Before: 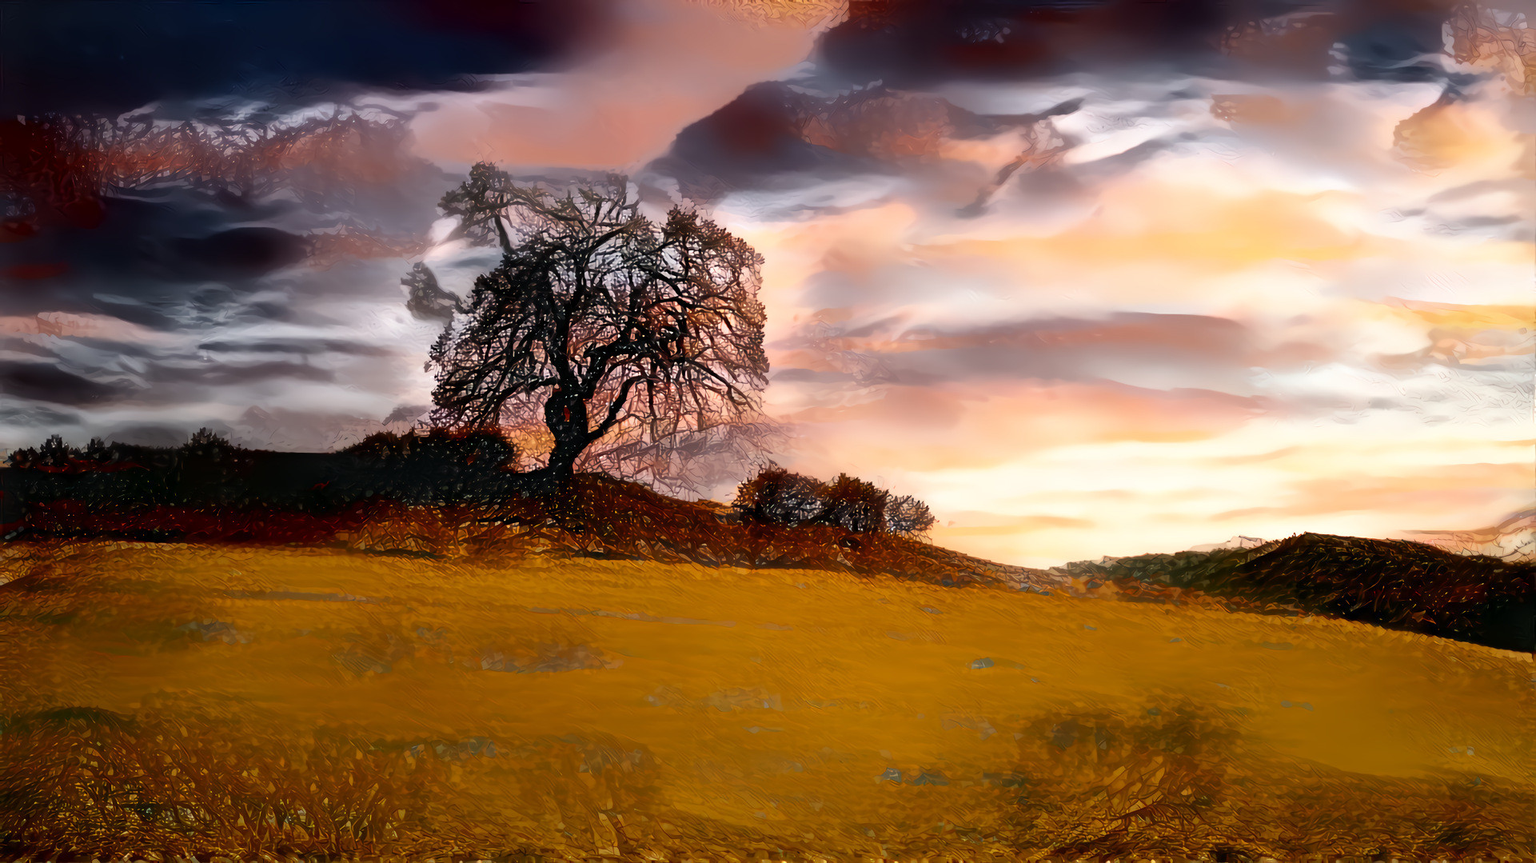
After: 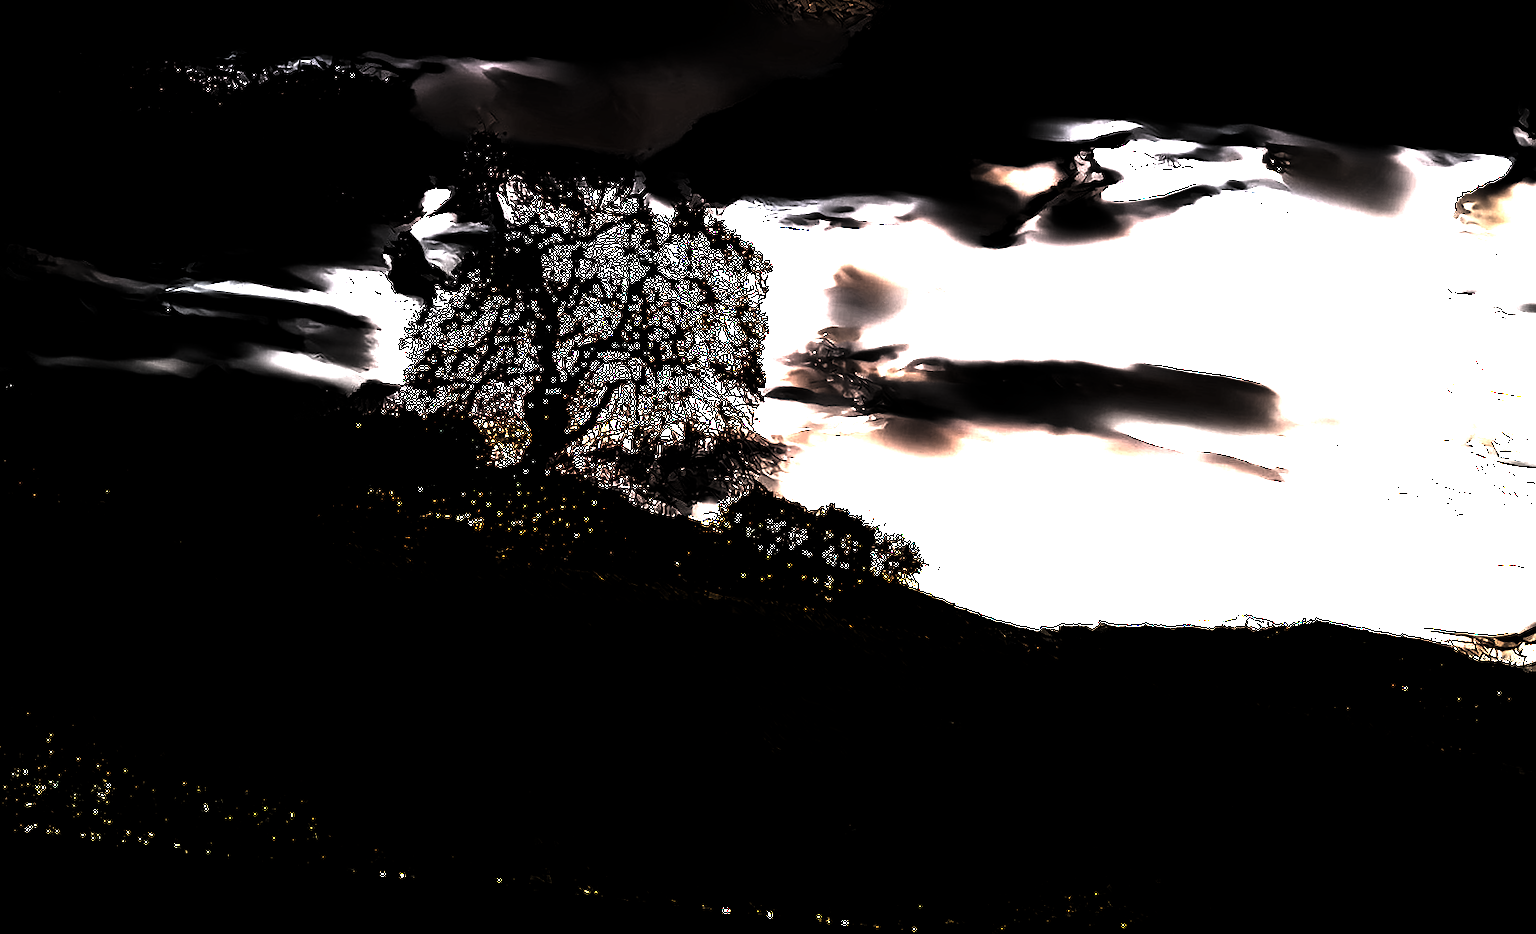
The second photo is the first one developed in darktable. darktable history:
exposure: exposure 1.061 EV, compensate highlight preservation false
crop and rotate: angle -1.96°, left 3.097%, top 4.154%, right 1.586%, bottom 0.529%
rotate and perspective: rotation 4.1°, automatic cropping off
white balance: emerald 1
vignetting: fall-off radius 60.65%
sharpen: on, module defaults
levels: levels [0.721, 0.937, 0.997]
